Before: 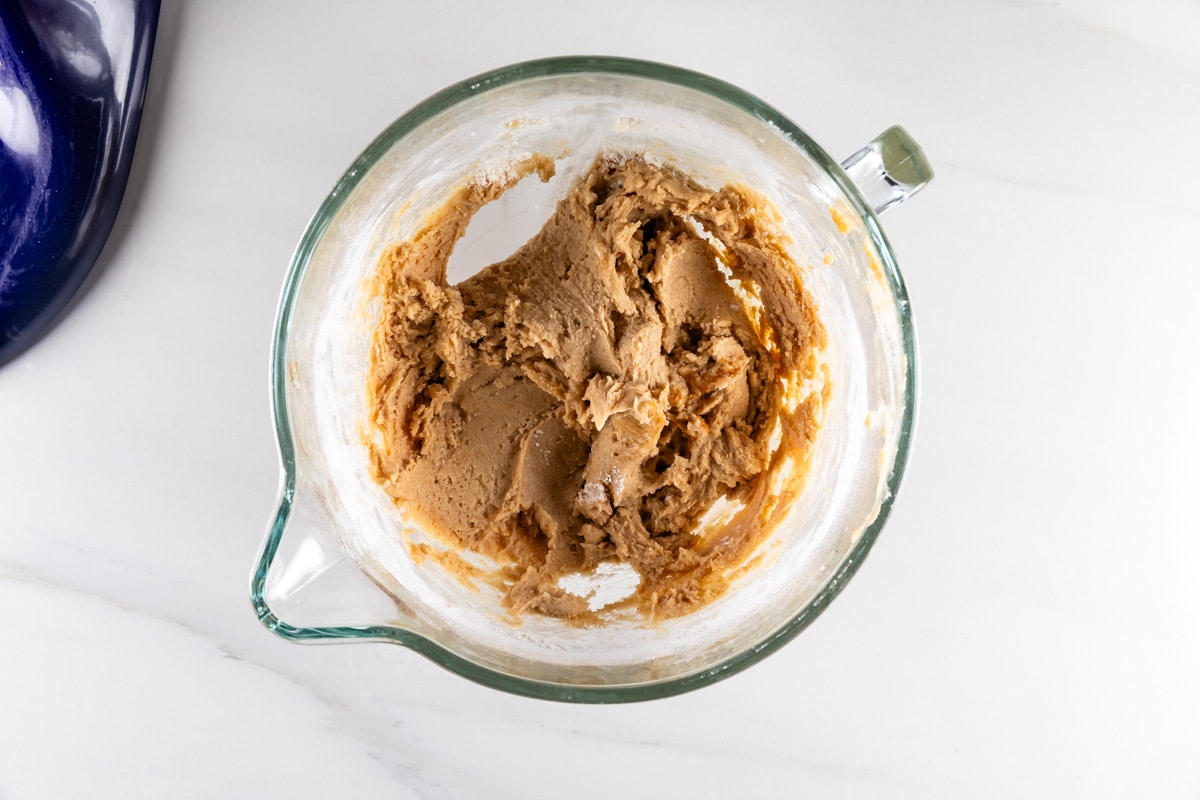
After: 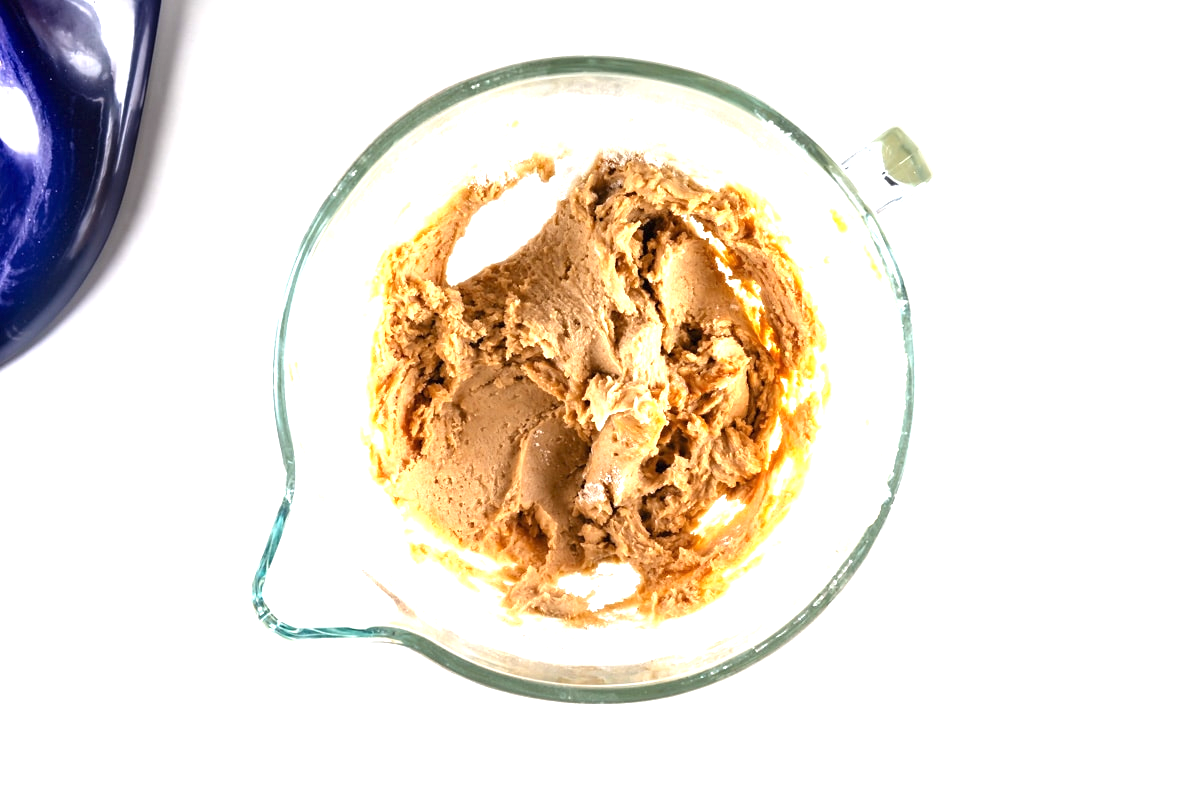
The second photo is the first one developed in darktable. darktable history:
exposure: black level correction 0, exposure 1.2 EV, compensate highlight preservation false
tone equalizer: edges refinement/feathering 500, mask exposure compensation -1.57 EV, preserve details no
